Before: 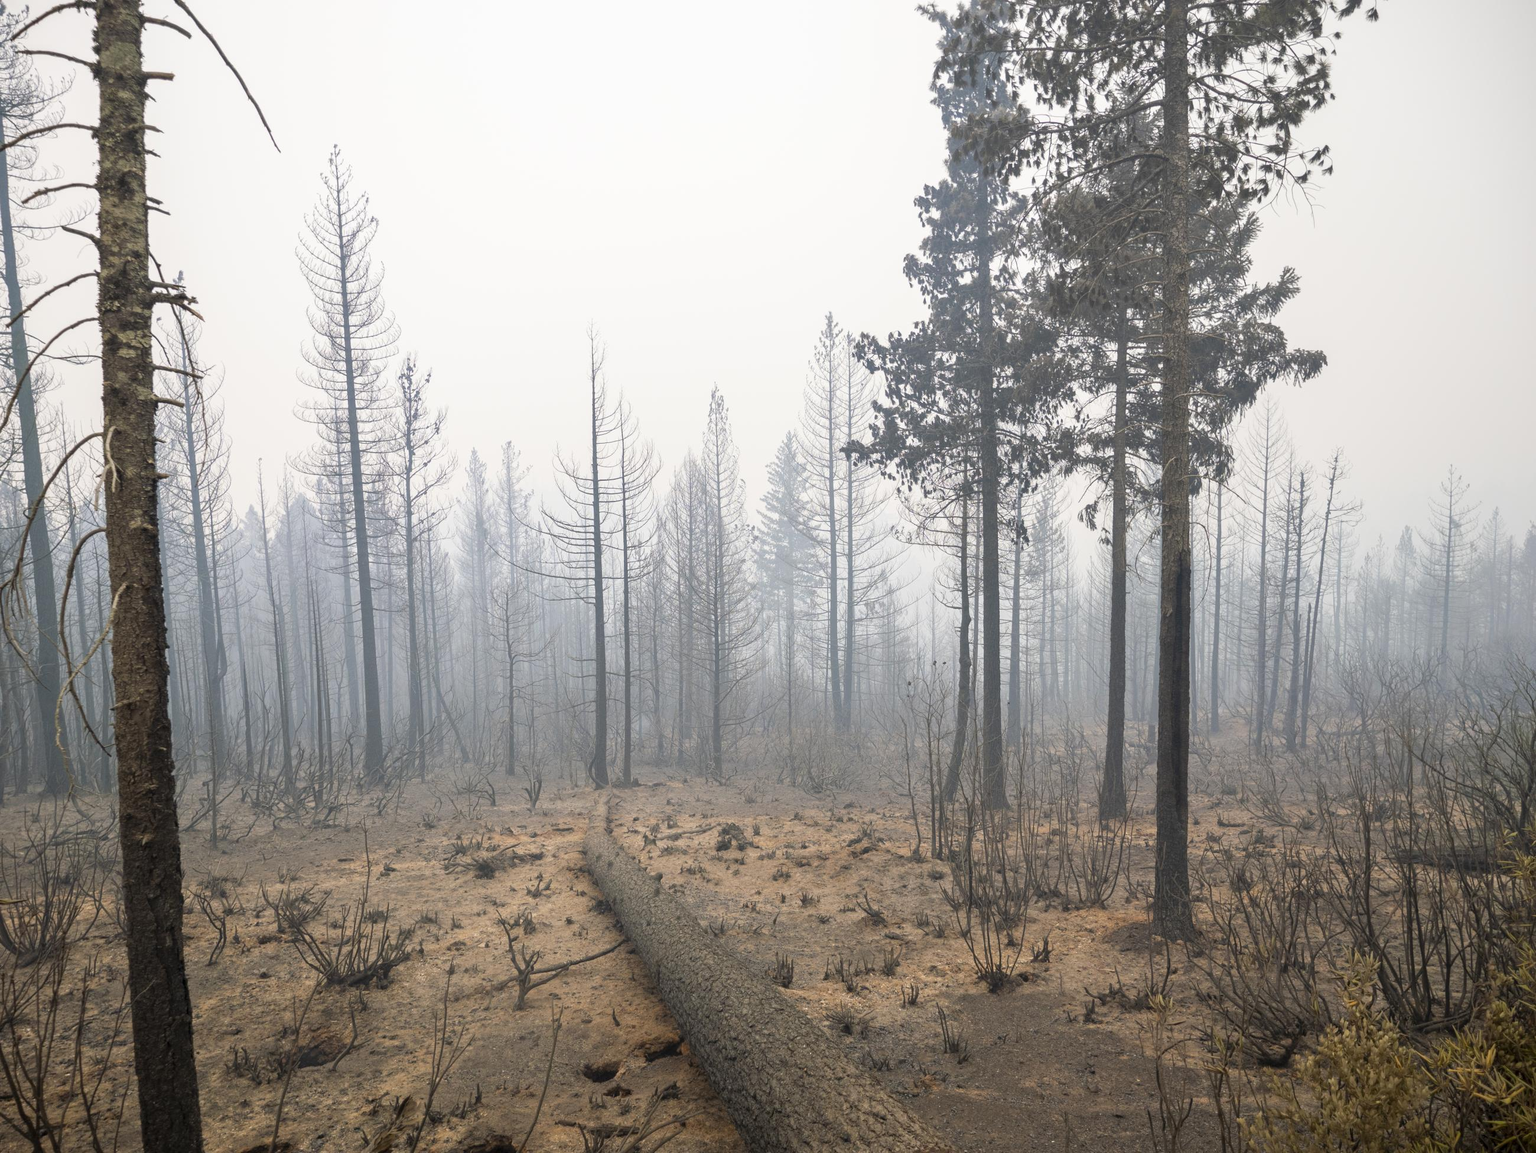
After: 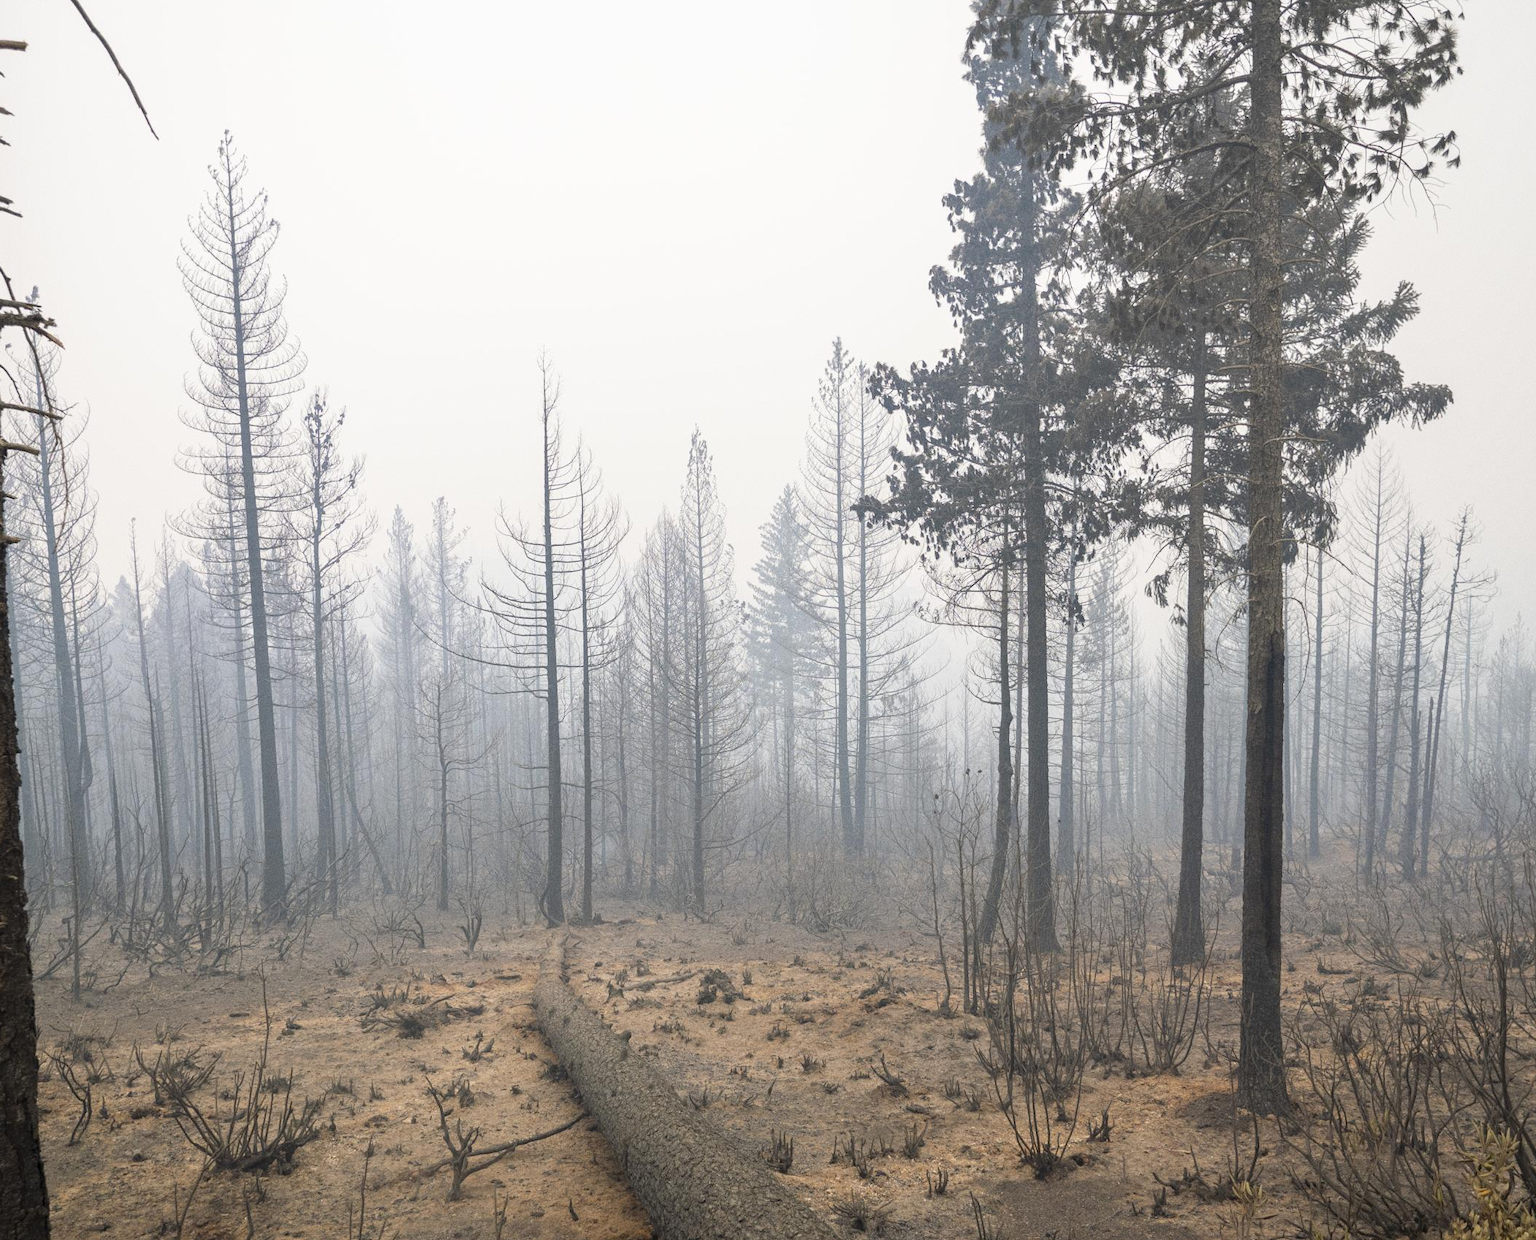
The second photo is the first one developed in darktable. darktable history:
crop: left 9.929%, top 3.475%, right 9.188%, bottom 9.529%
grain: coarseness 0.09 ISO
